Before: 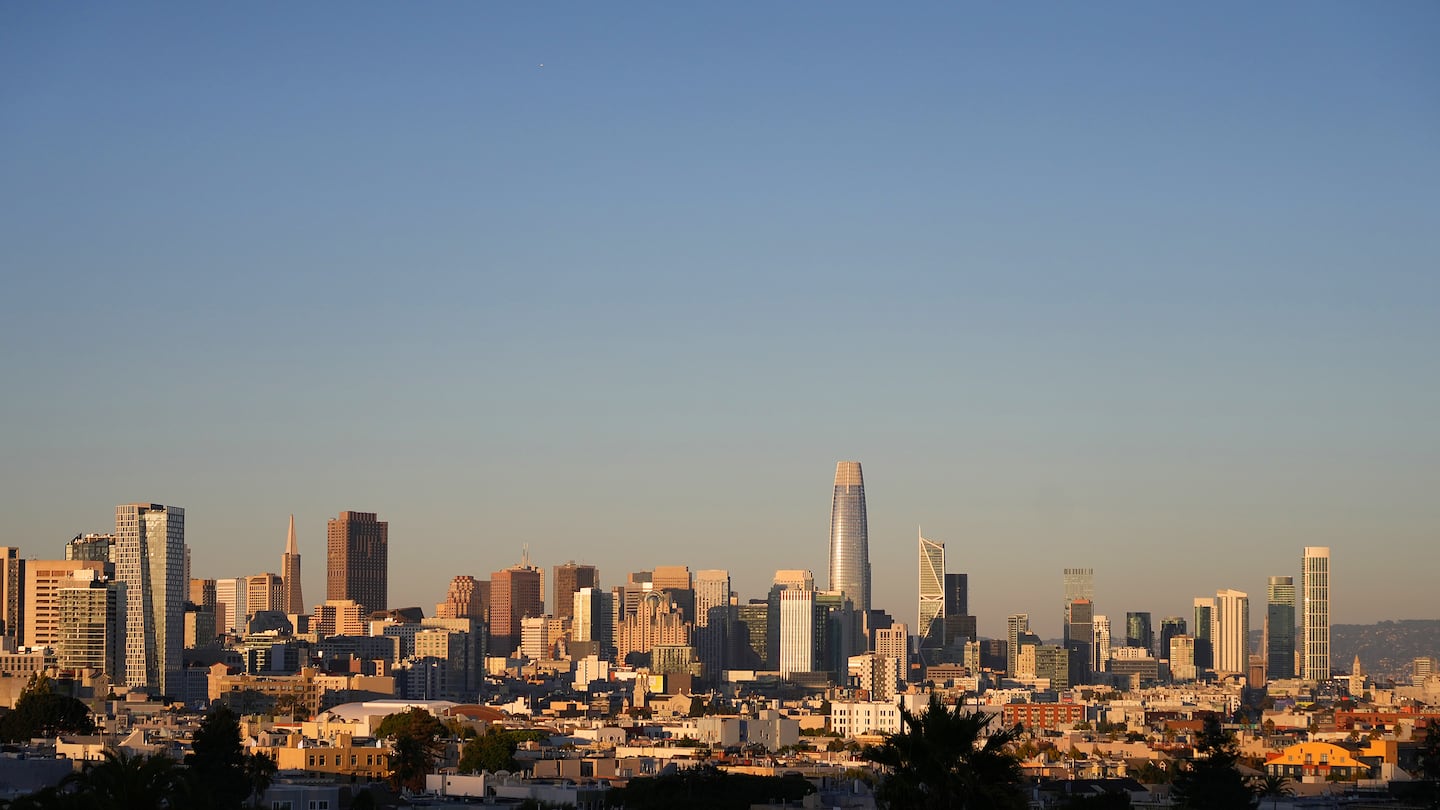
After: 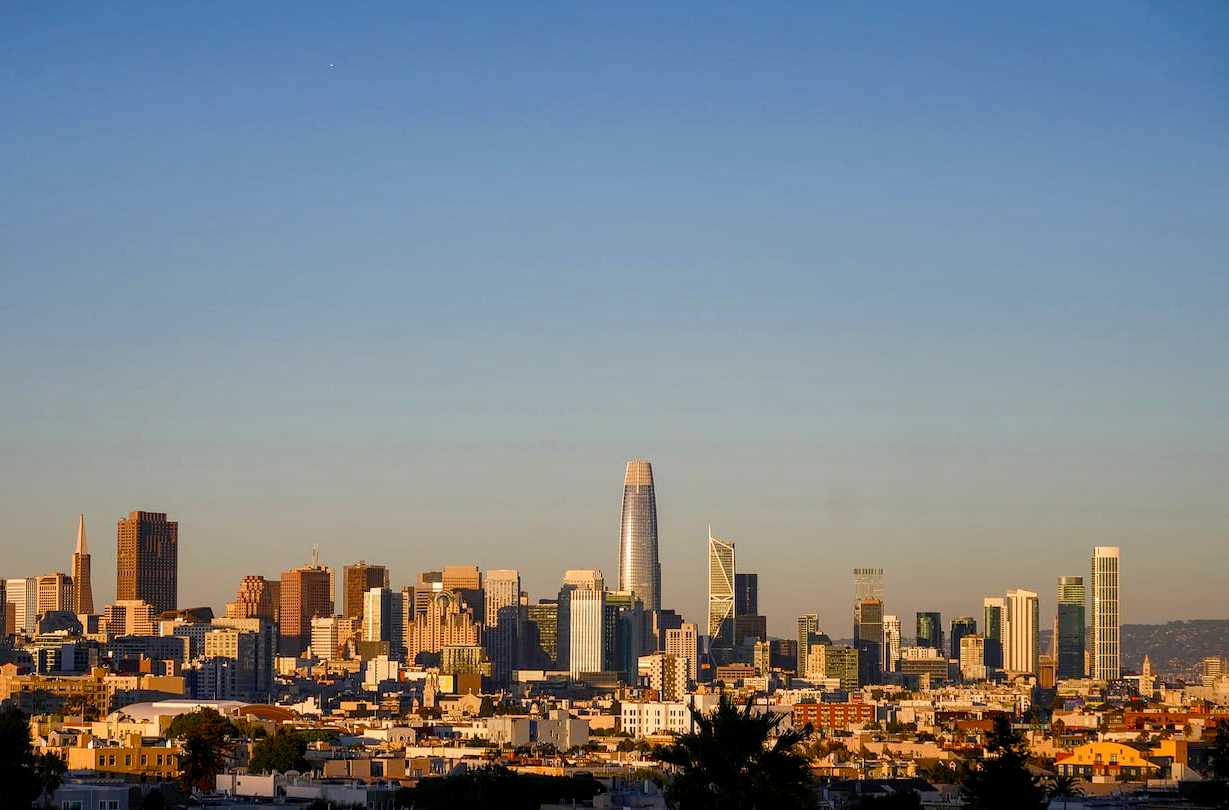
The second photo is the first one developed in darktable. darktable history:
local contrast: highlights 63%, detail 143%, midtone range 0.434
crop and rotate: left 14.607%
color balance rgb: perceptual saturation grading › global saturation 44.653%, perceptual saturation grading › highlights -50.486%, perceptual saturation grading › shadows 30.719%, global vibrance 15.35%
